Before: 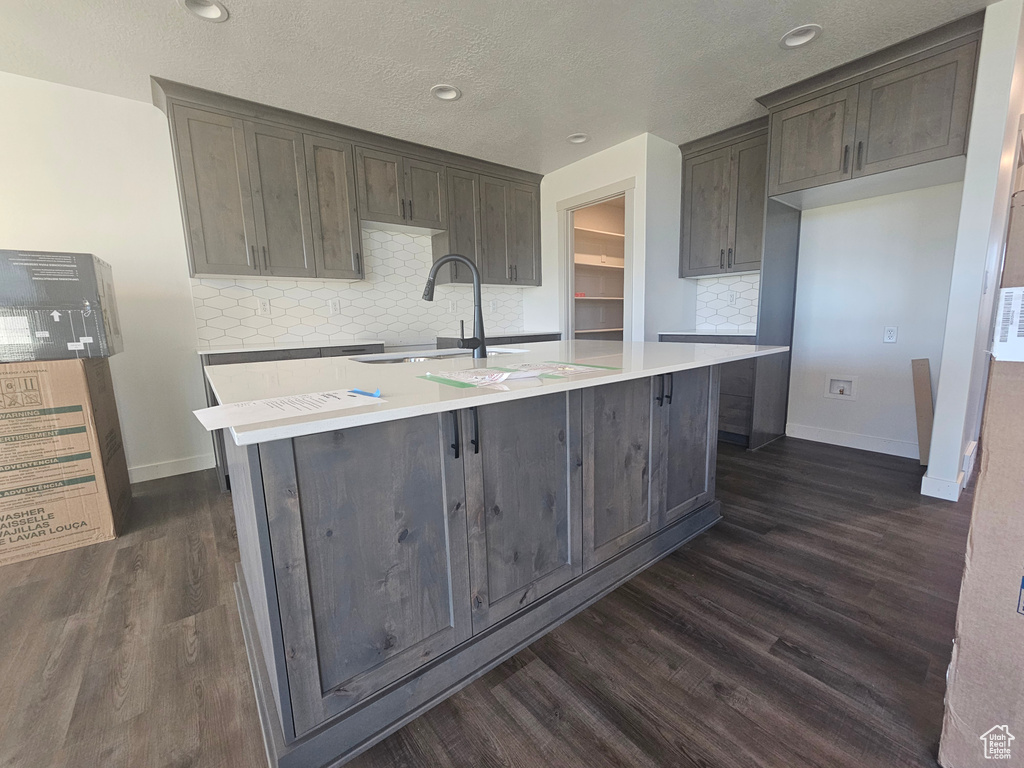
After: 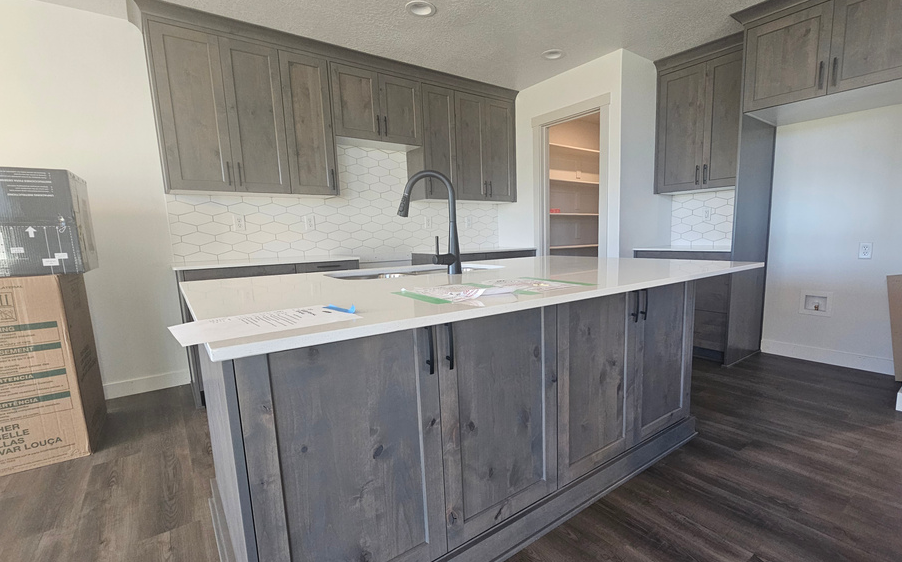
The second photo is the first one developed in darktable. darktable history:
crop and rotate: left 2.456%, top 11.055%, right 9.442%, bottom 15.675%
